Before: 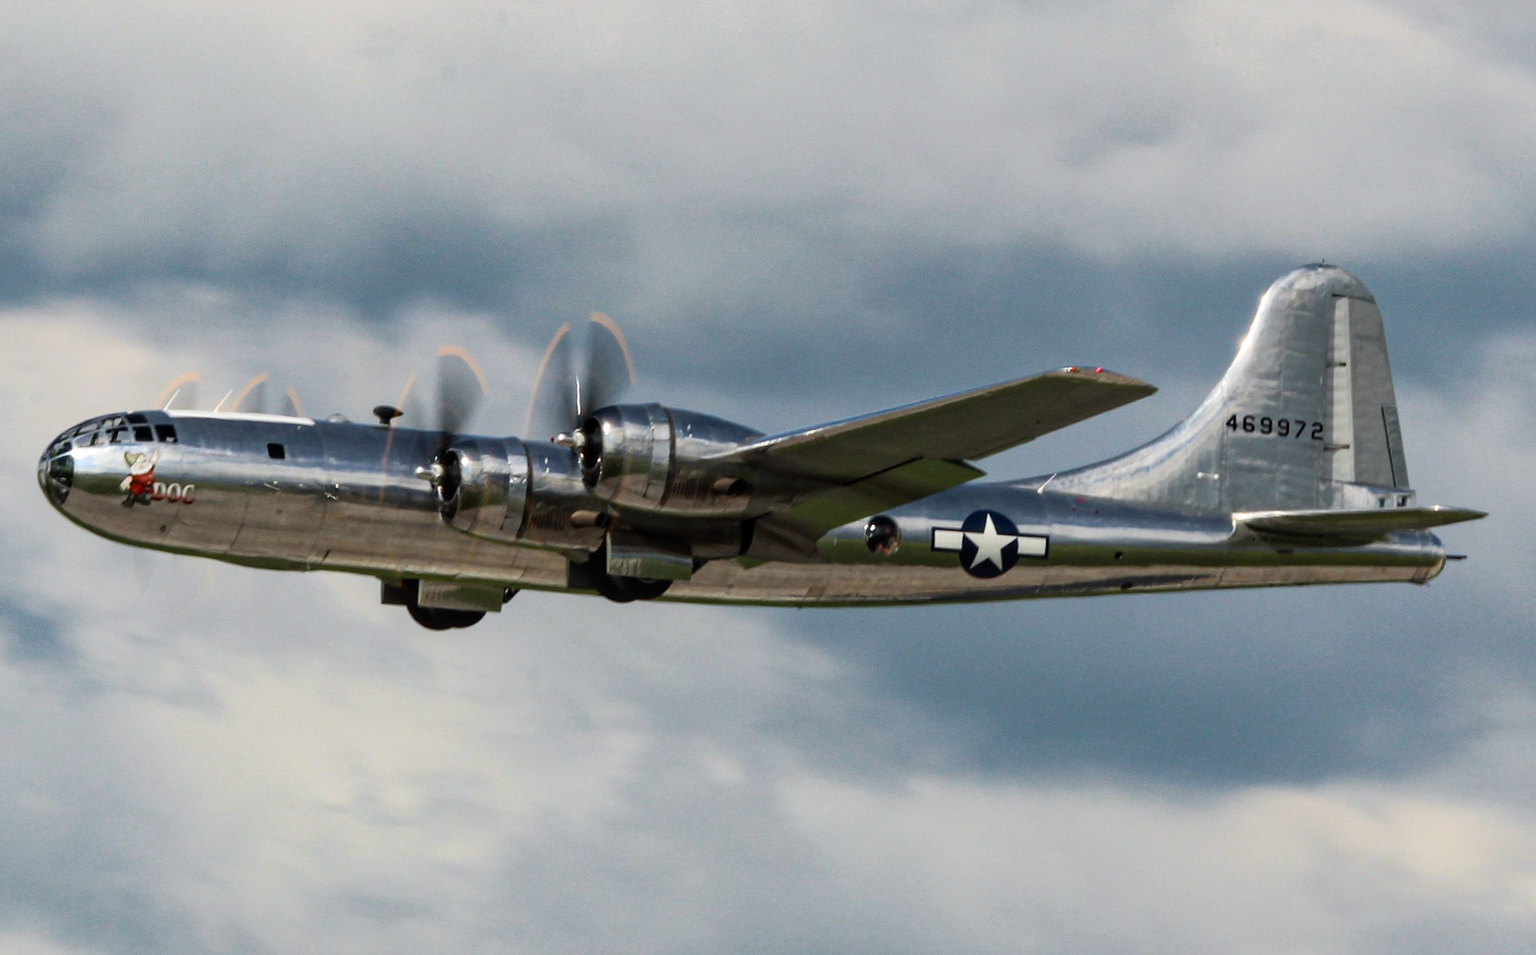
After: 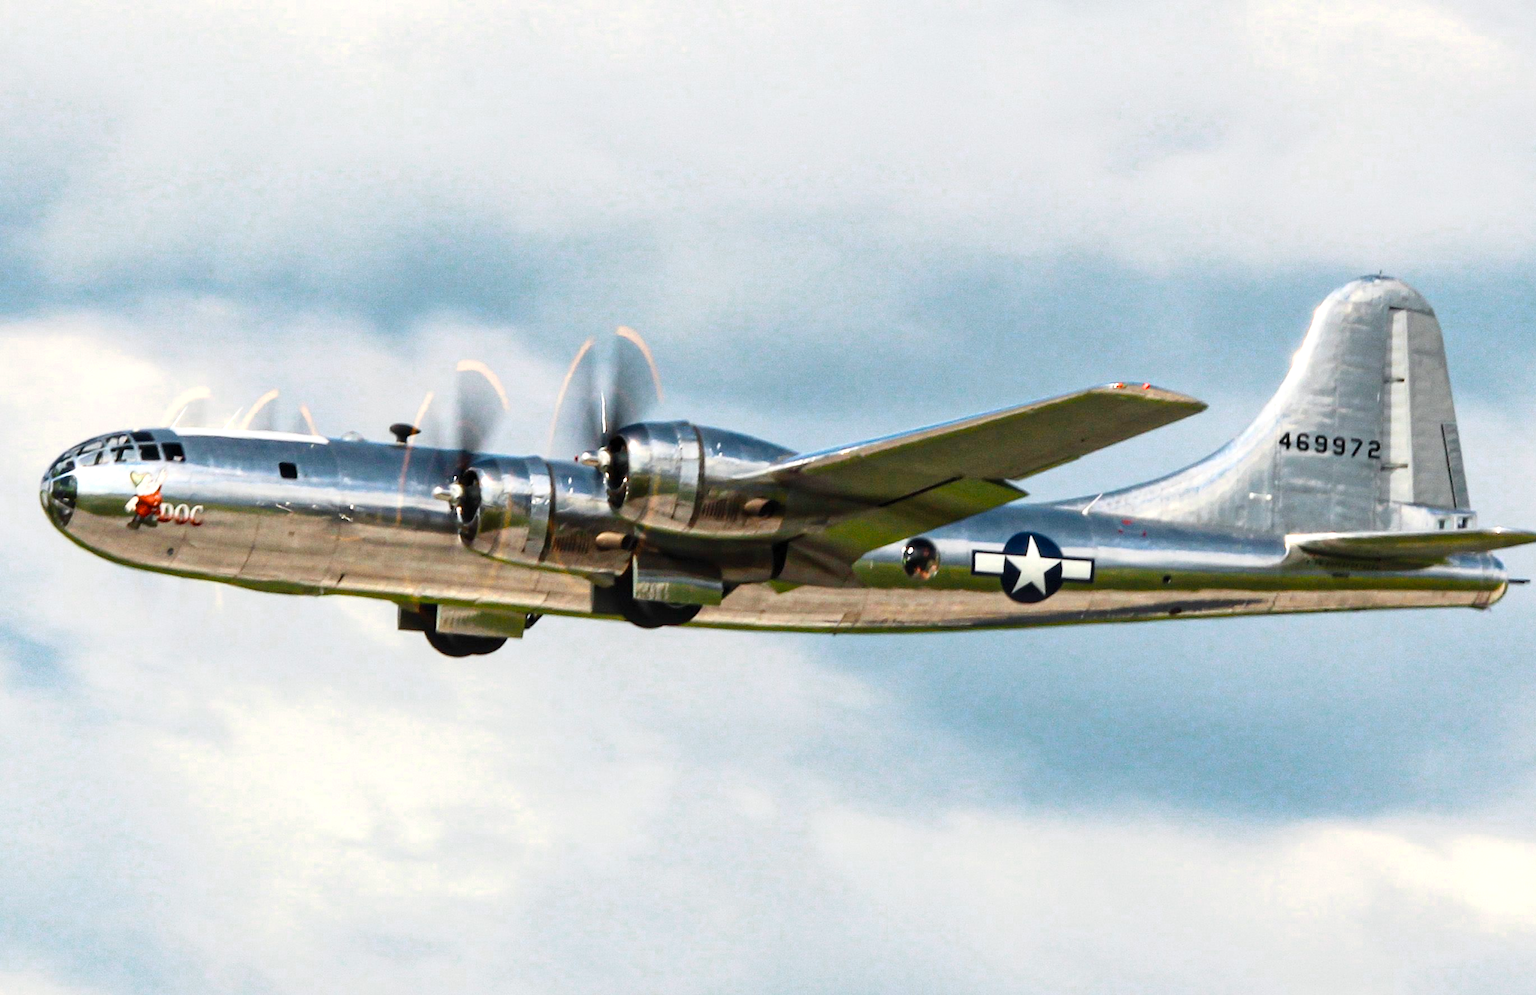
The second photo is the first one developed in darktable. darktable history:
crop: right 4.126%, bottom 0.031%
color balance rgb: perceptual saturation grading › global saturation 20%, perceptual saturation grading › highlights -50%, perceptual saturation grading › shadows 30%, perceptual brilliance grading › global brilliance 10%, perceptual brilliance grading › shadows 15%
contrast brightness saturation: contrast 0.2, brightness 0.16, saturation 0.22
color zones: curves: ch0 [(0.018, 0.548) (0.224, 0.64) (0.425, 0.447) (0.675, 0.575) (0.732, 0.579)]; ch1 [(0.066, 0.487) (0.25, 0.5) (0.404, 0.43) (0.75, 0.421) (0.956, 0.421)]; ch2 [(0.044, 0.561) (0.215, 0.465) (0.399, 0.544) (0.465, 0.548) (0.614, 0.447) (0.724, 0.43) (0.882, 0.623) (0.956, 0.632)]
